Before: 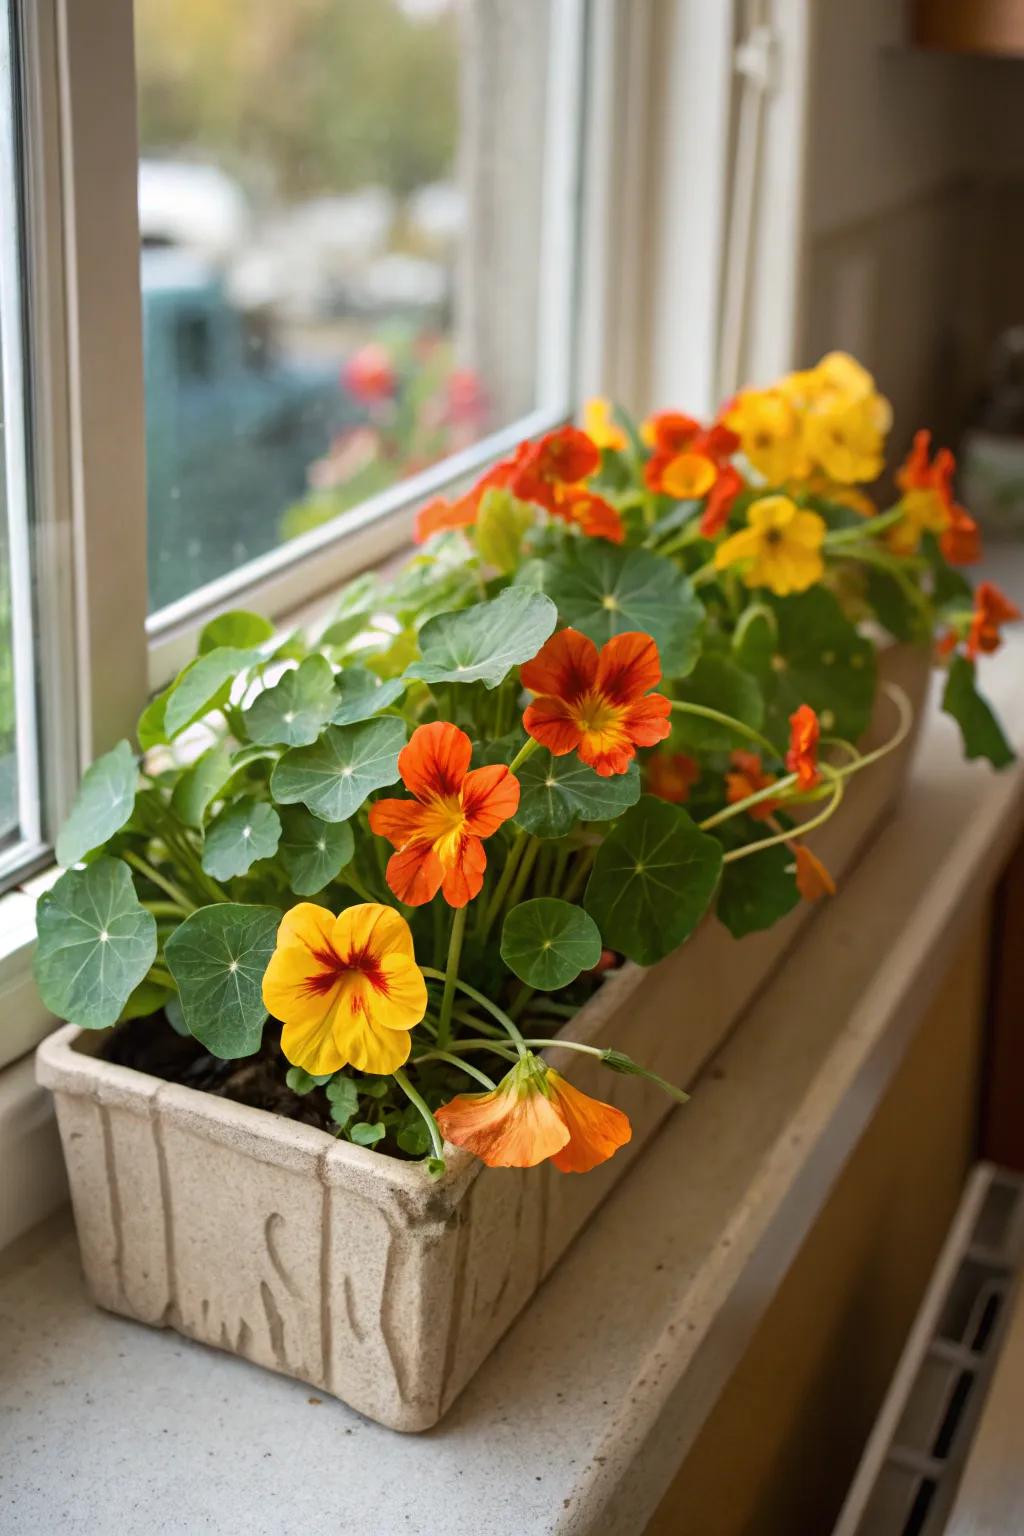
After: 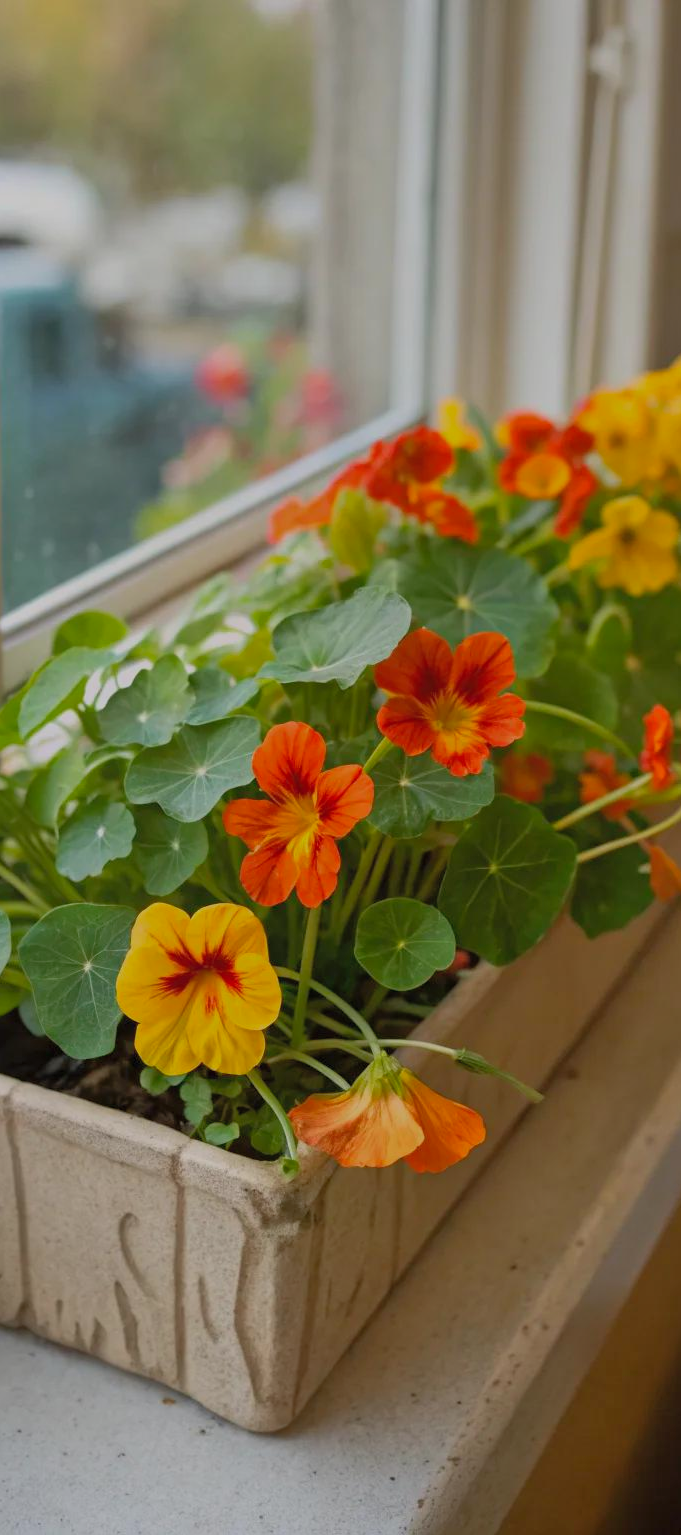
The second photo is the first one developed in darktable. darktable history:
contrast brightness saturation: brightness 0.09, saturation 0.194
crop and rotate: left 14.33%, right 19.09%
tone equalizer: -8 EV -0.008 EV, -7 EV 0.034 EV, -6 EV -0.007 EV, -5 EV 0.009 EV, -4 EV -0.047 EV, -3 EV -0.236 EV, -2 EV -0.667 EV, -1 EV -0.964 EV, +0 EV -0.952 EV
